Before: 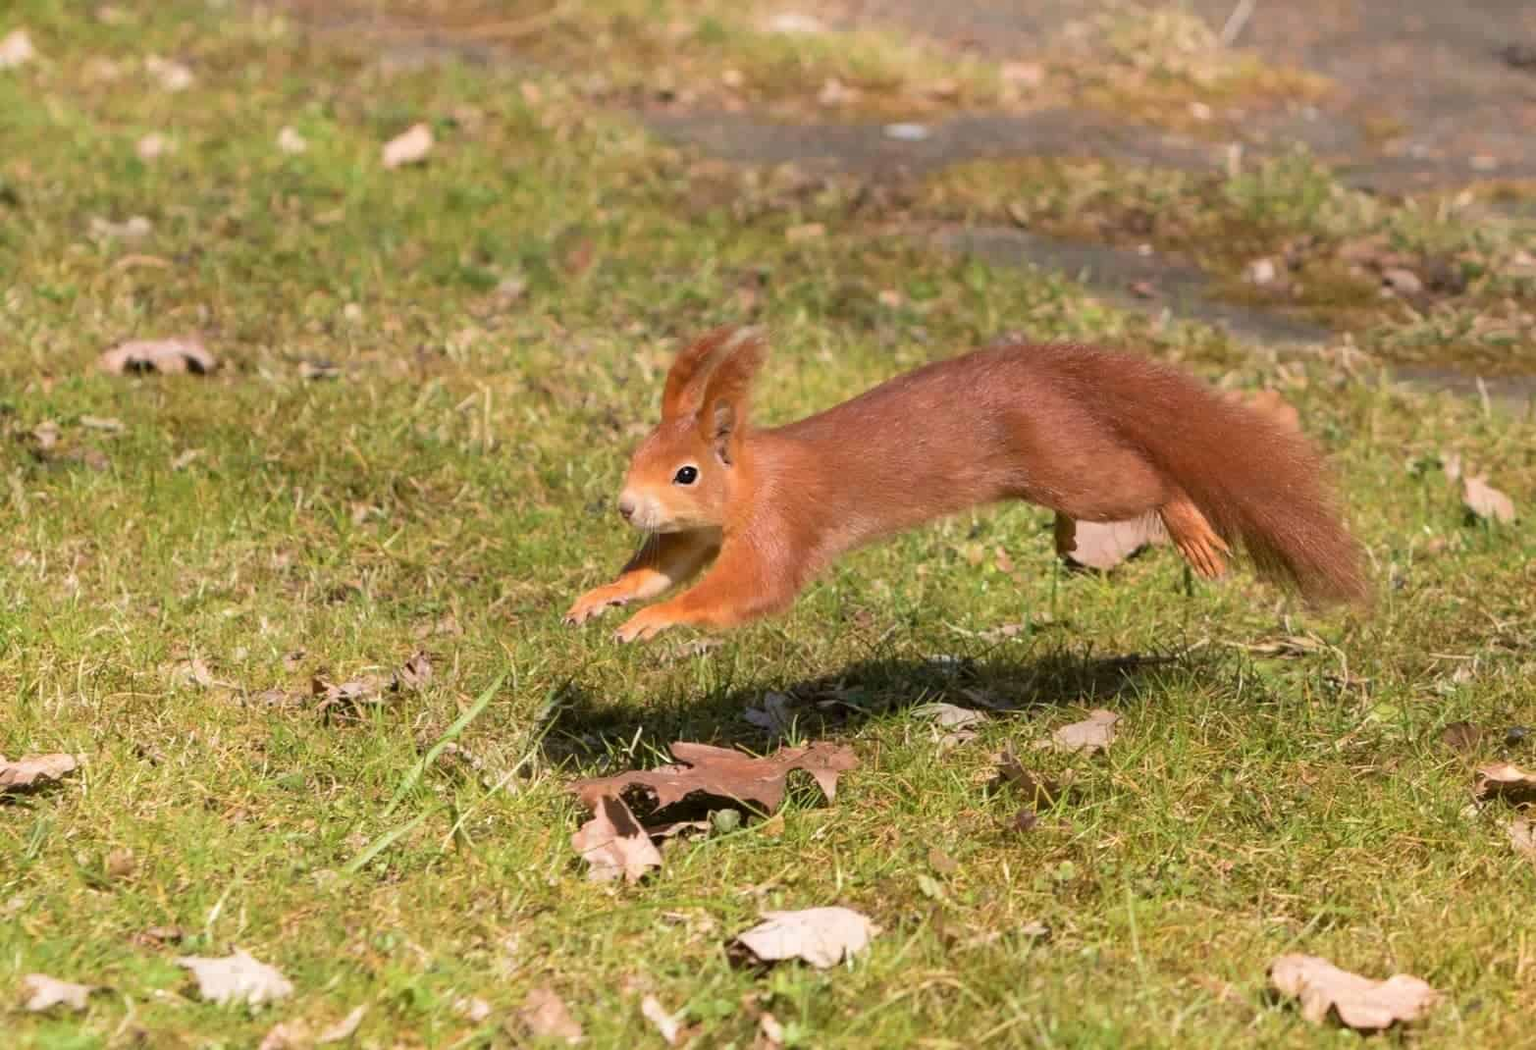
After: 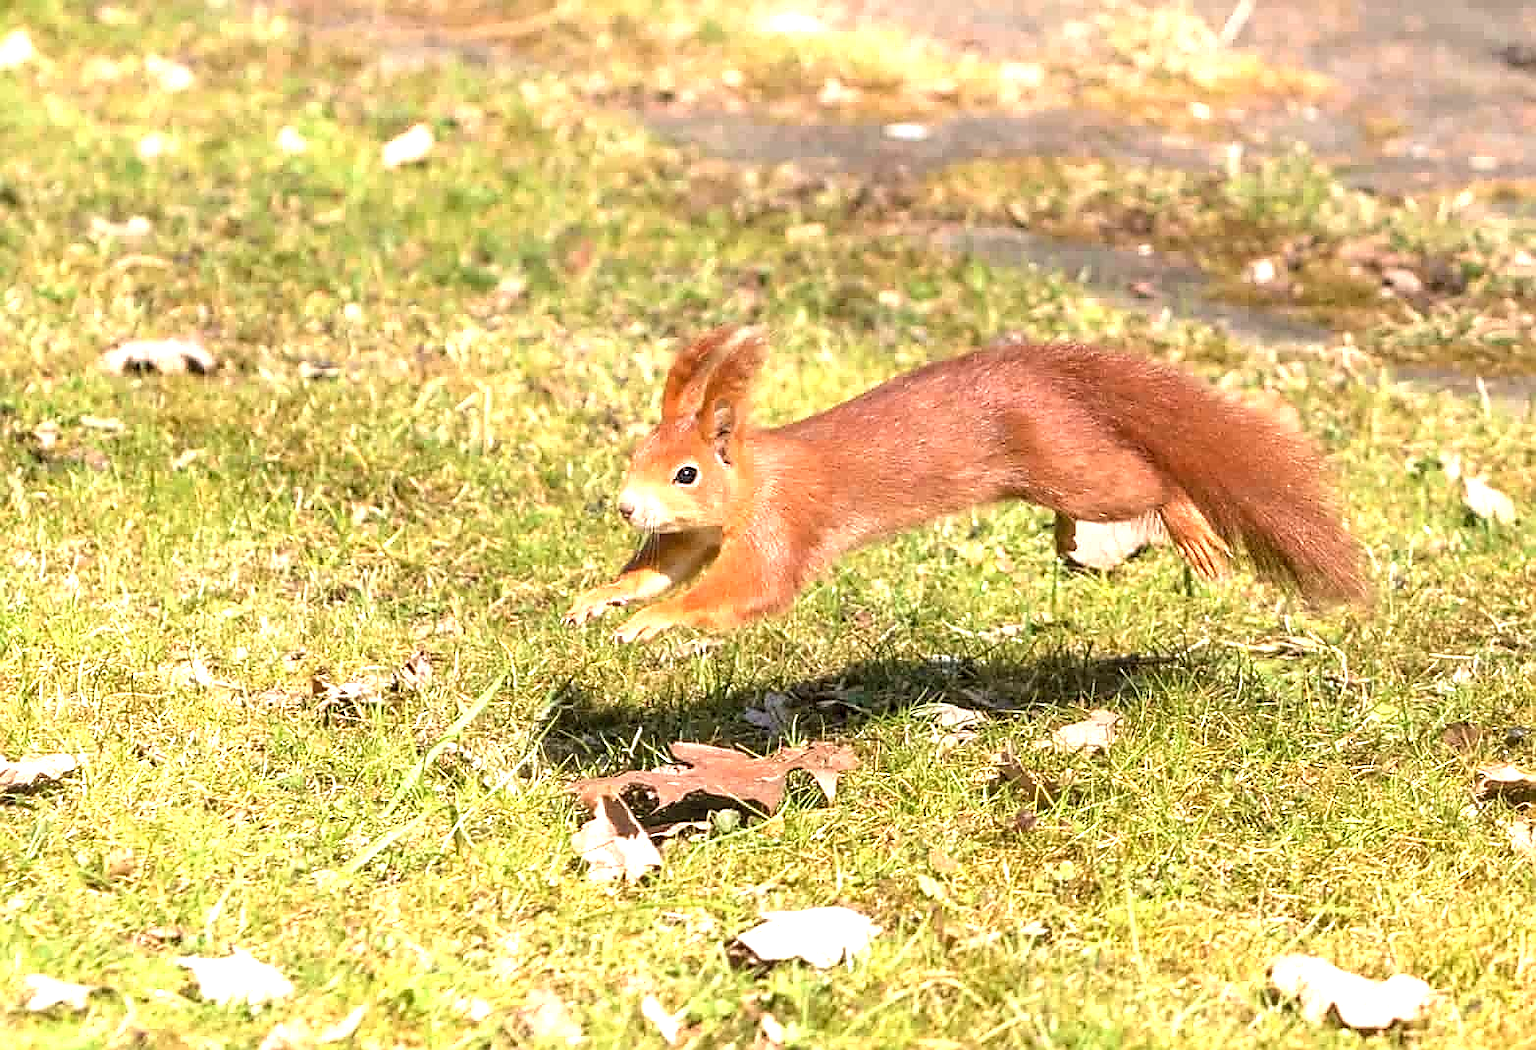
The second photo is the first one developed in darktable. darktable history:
sharpen: radius 1.392, amount 1.239, threshold 0.761
local contrast: detail 130%
exposure: exposure 1.141 EV, compensate highlight preservation false
